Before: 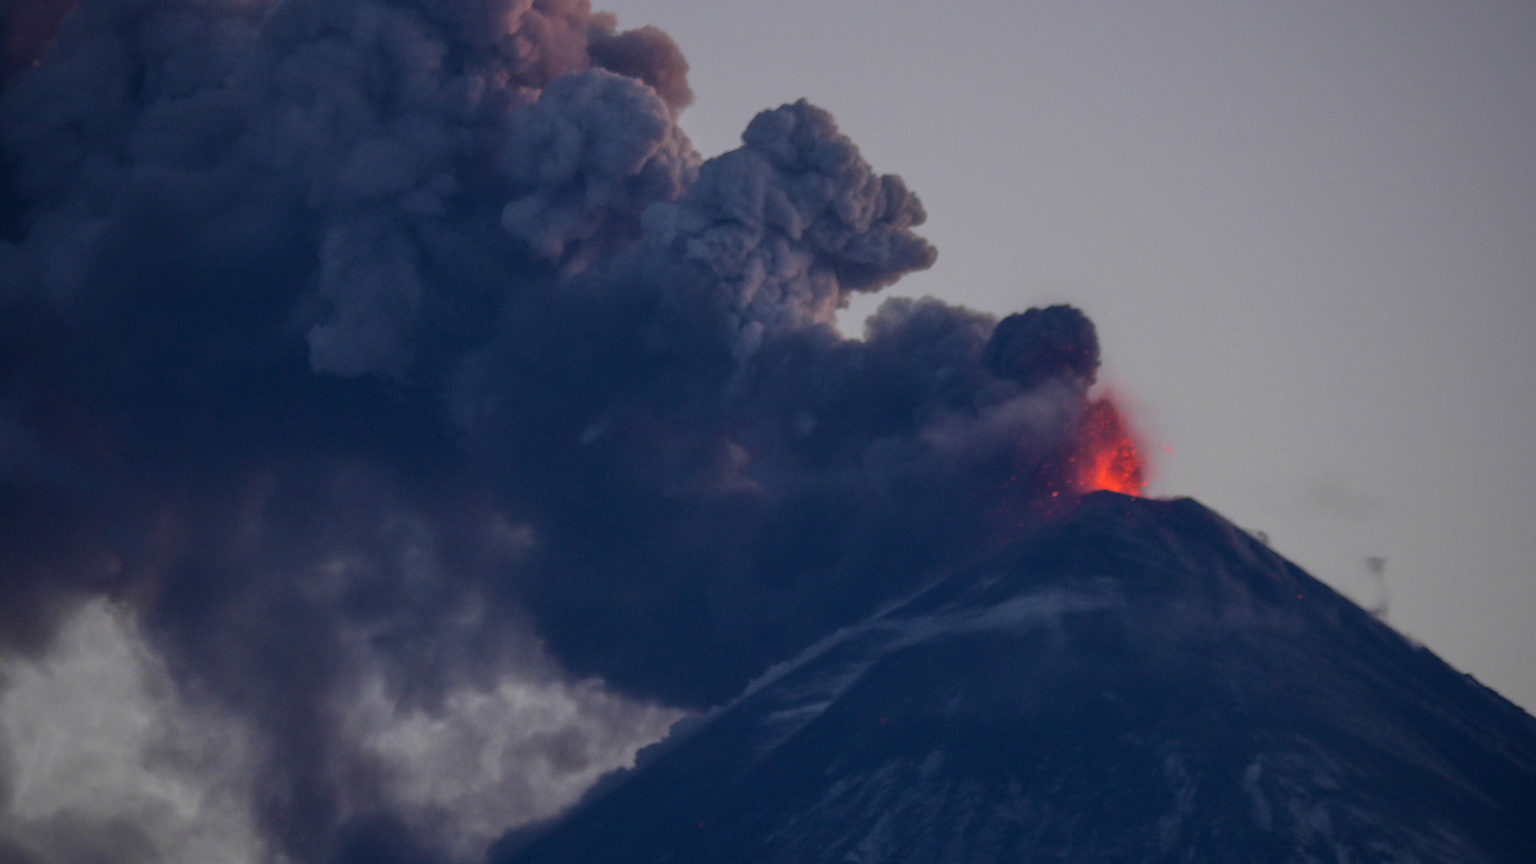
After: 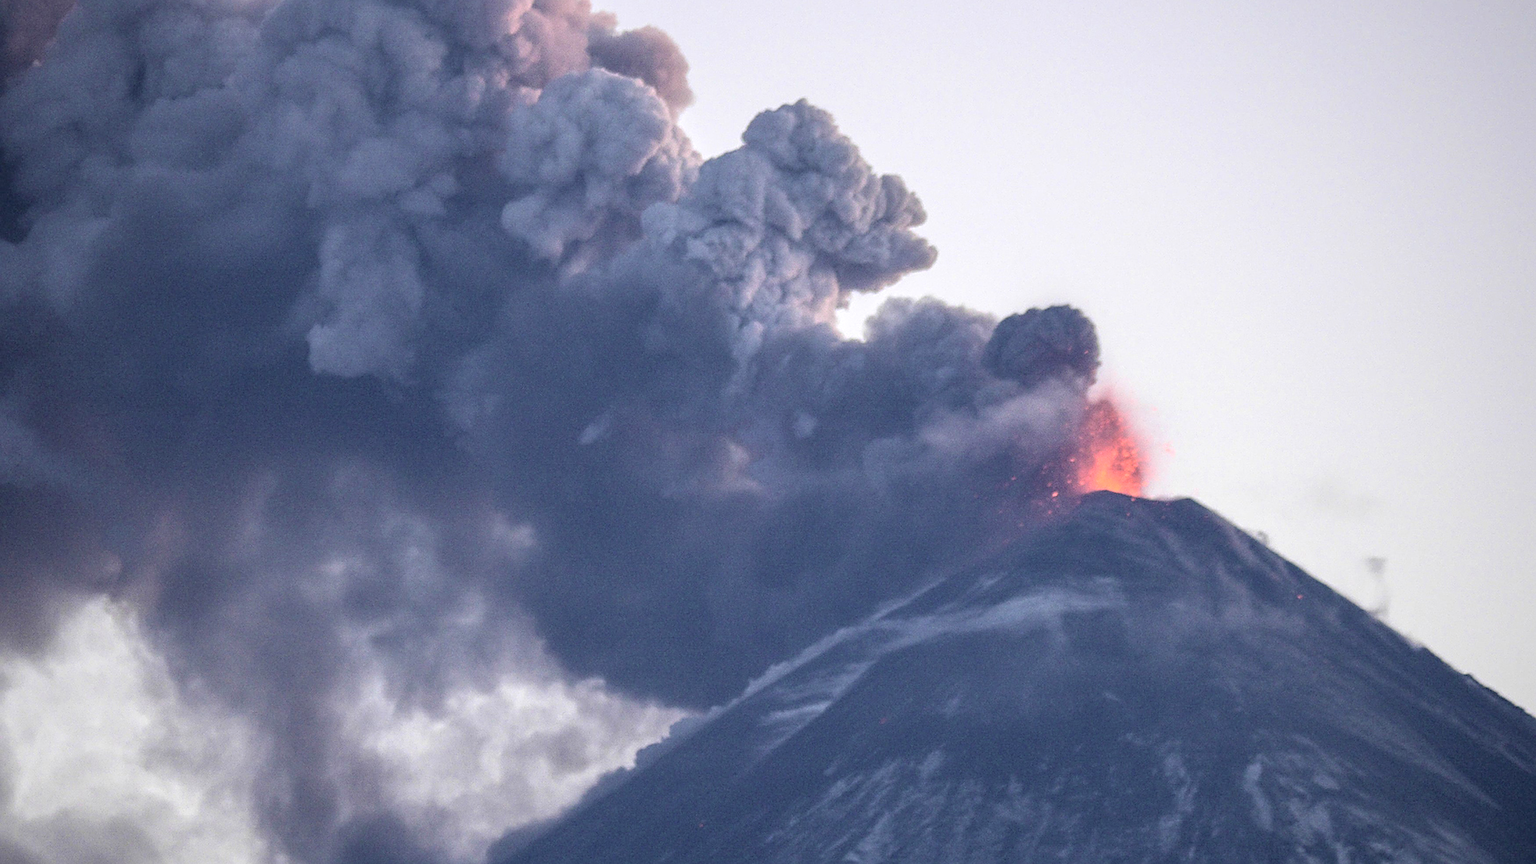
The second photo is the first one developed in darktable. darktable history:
local contrast: highlights 100%, shadows 100%, detail 120%, midtone range 0.2
sharpen: on, module defaults
global tonemap: drago (0.7, 100)
